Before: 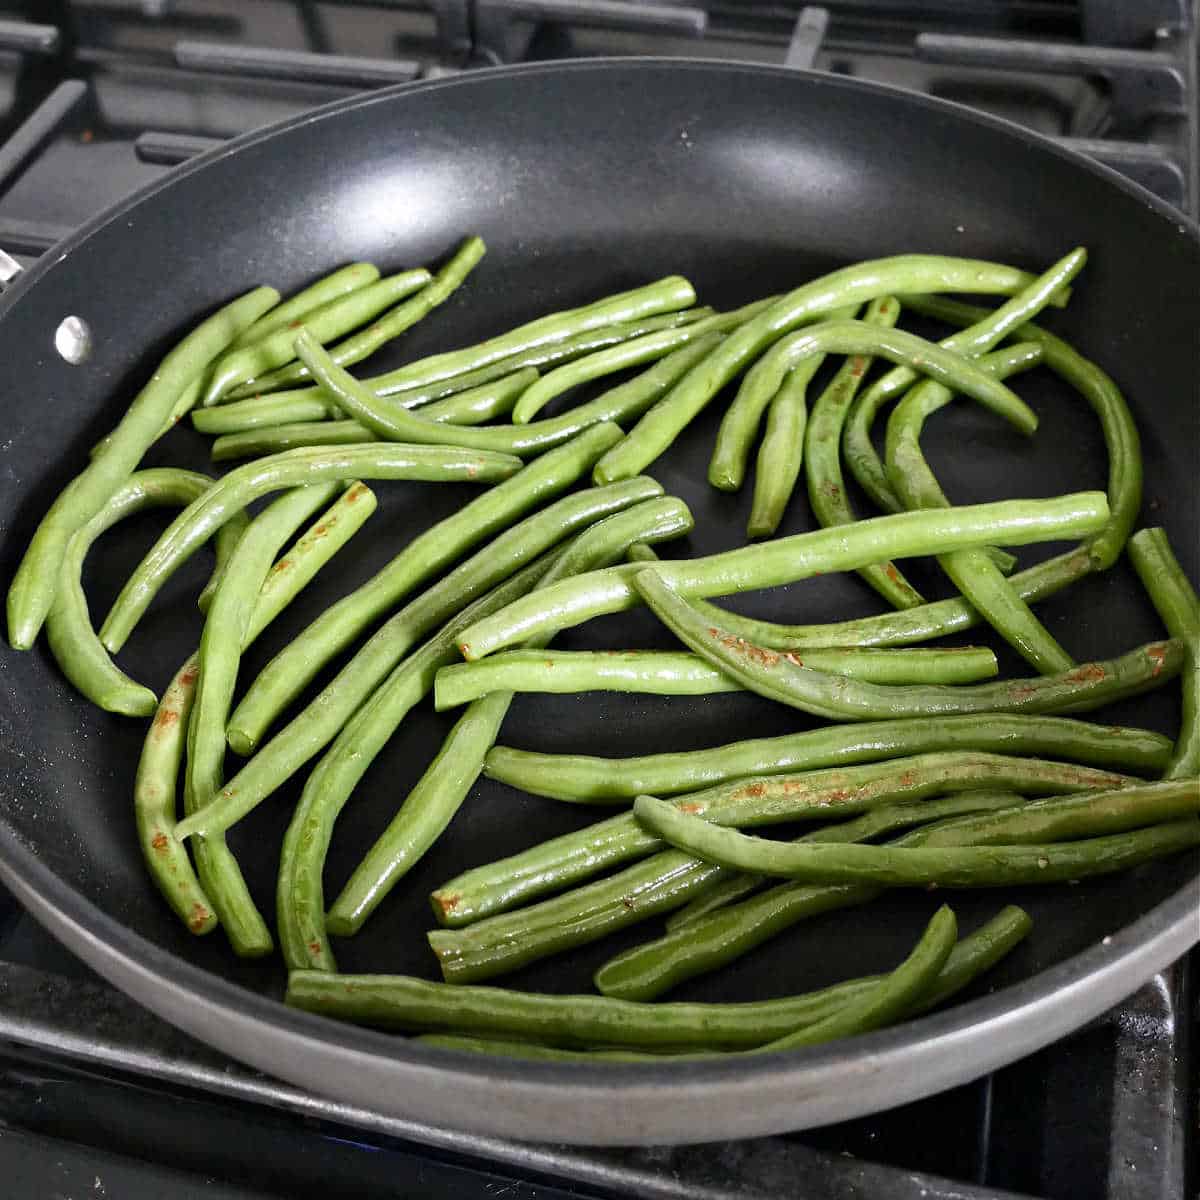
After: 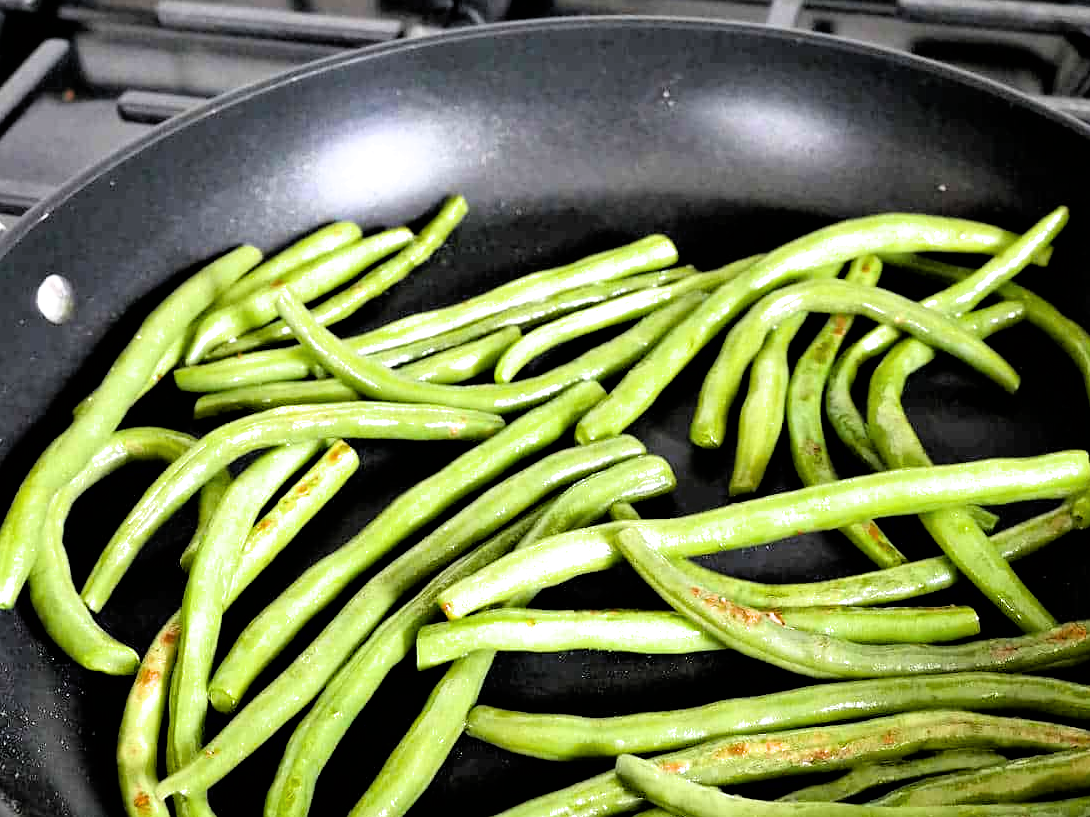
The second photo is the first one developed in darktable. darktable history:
crop: left 1.563%, top 3.432%, right 7.543%, bottom 28.45%
color correction: highlights b* 0.061, saturation 0.985
color balance rgb: linear chroma grading › global chroma 0.978%, perceptual saturation grading › global saturation 0.57%, perceptual brilliance grading › global brilliance 29.755%, global vibrance 20%
filmic rgb: black relative exposure -3.87 EV, white relative exposure 3.48 EV, hardness 2.55, contrast 1.103, color science v6 (2022)
